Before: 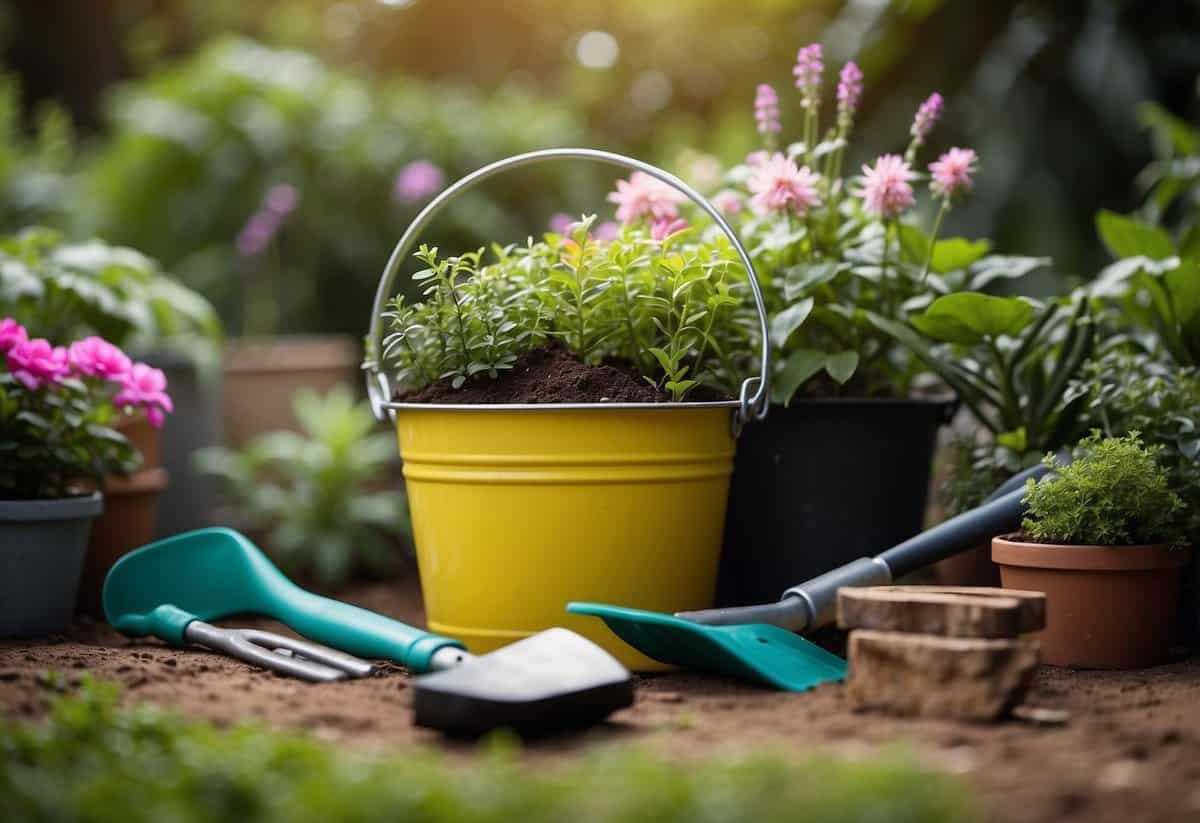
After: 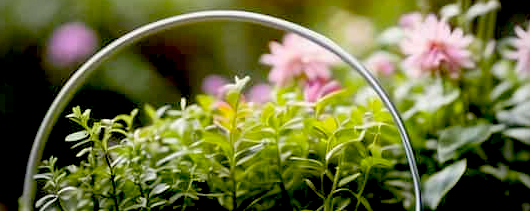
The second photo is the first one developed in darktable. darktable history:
vignetting: fall-off radius 61.16%, brightness -0.451, saturation -0.691
exposure: black level correction 0.057, compensate highlight preservation false
crop: left 28.963%, top 16.834%, right 26.813%, bottom 57.503%
